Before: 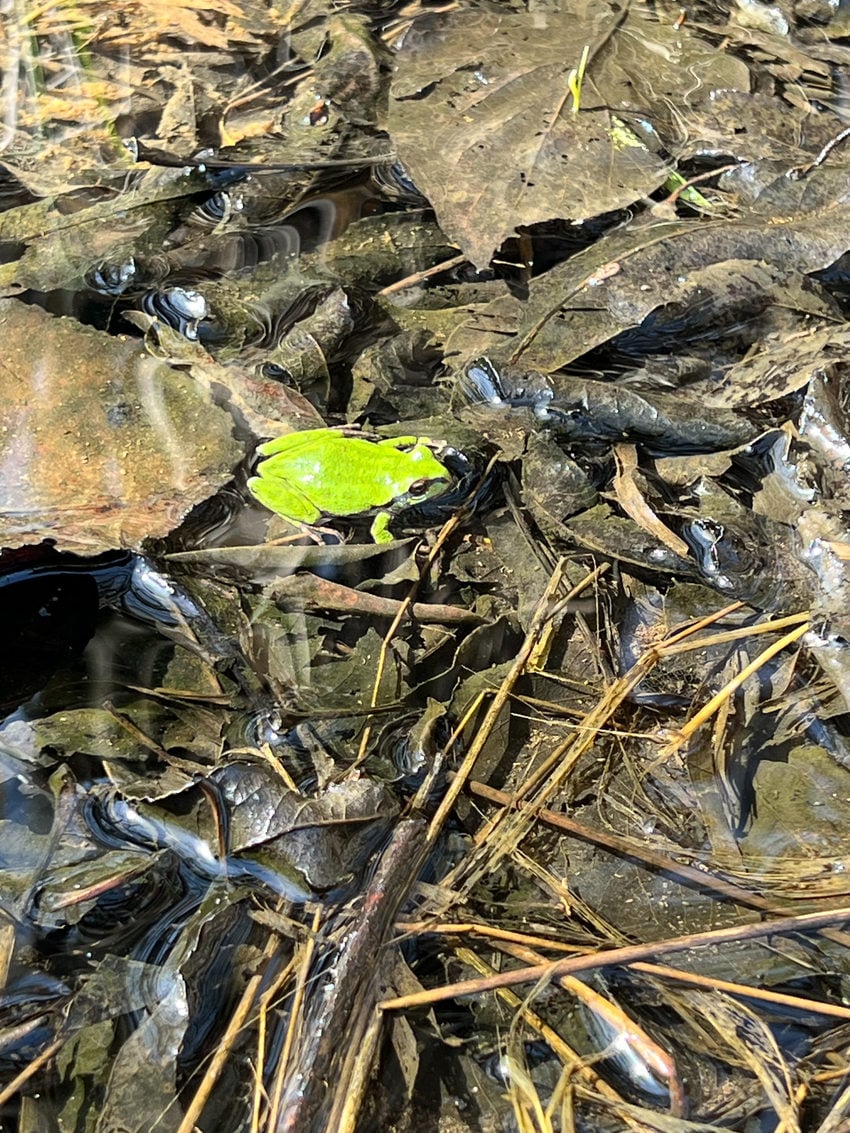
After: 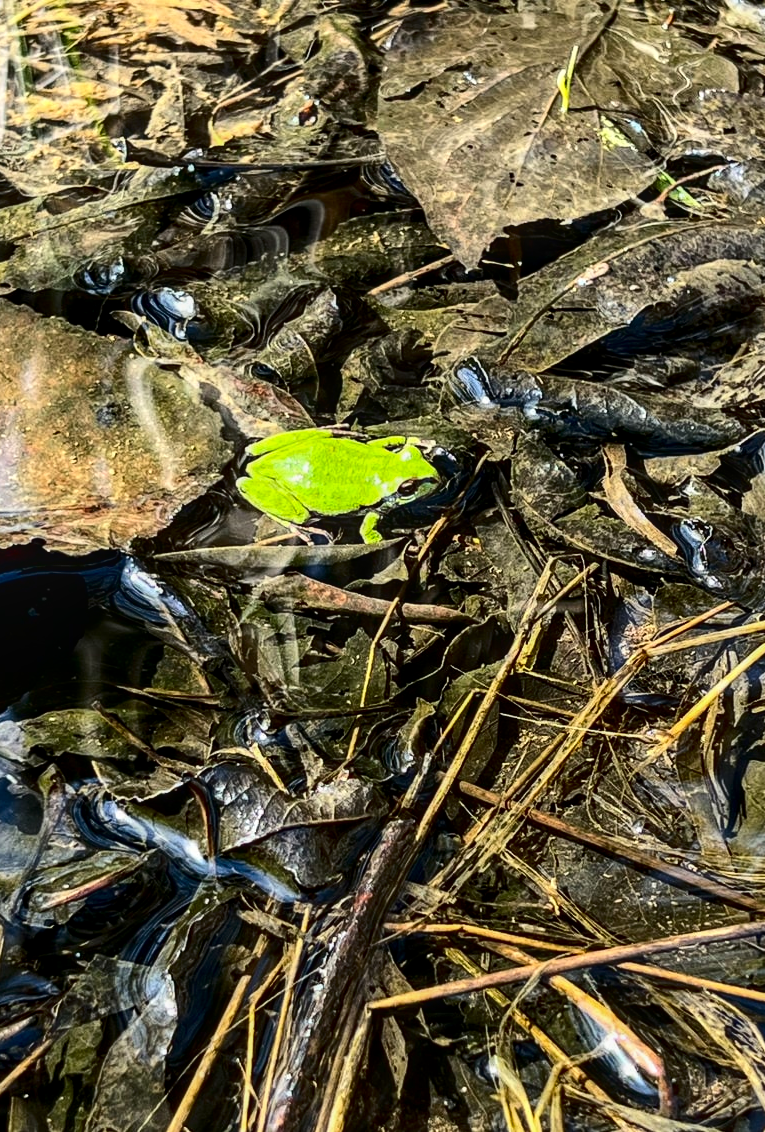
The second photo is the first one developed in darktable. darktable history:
contrast brightness saturation: contrast 0.242, brightness -0.222, saturation 0.141
local contrast: on, module defaults
crop and rotate: left 1.311%, right 8.601%
